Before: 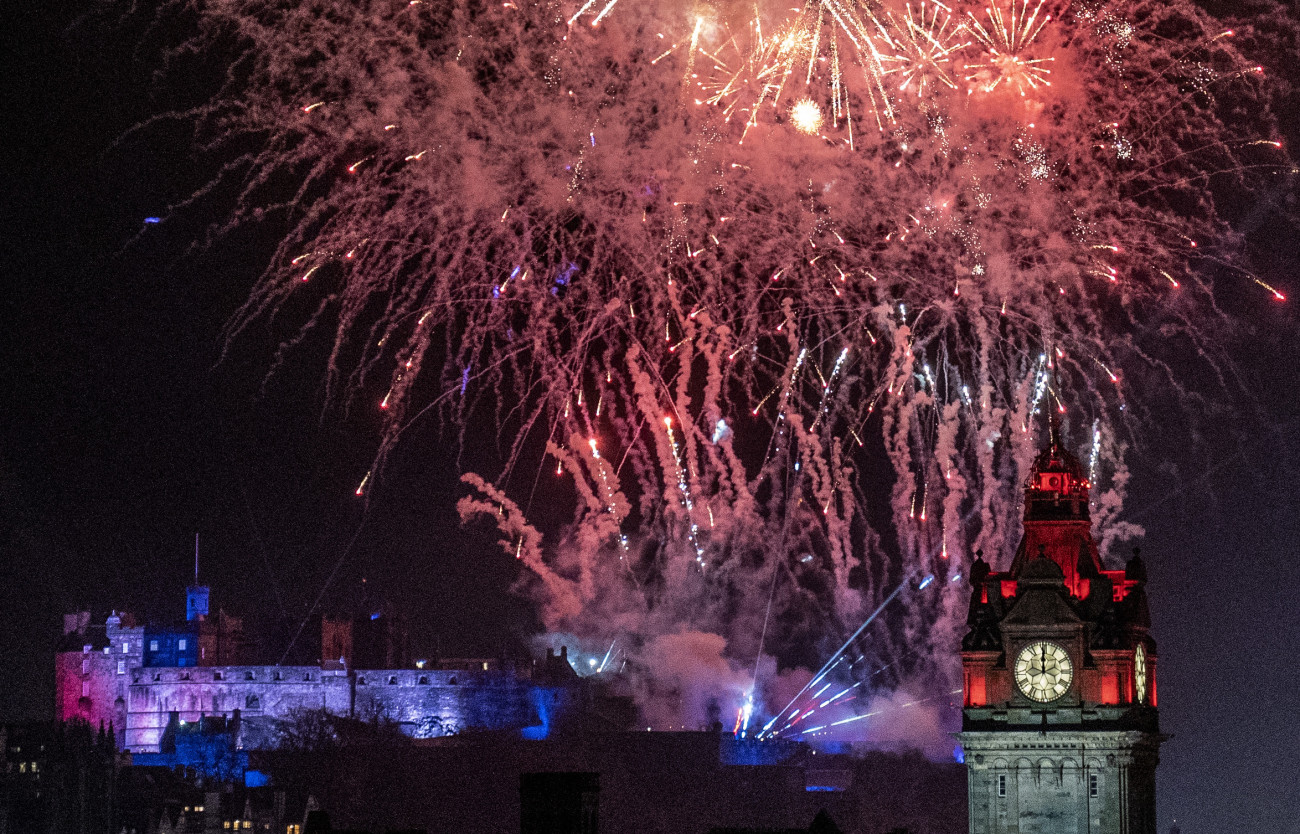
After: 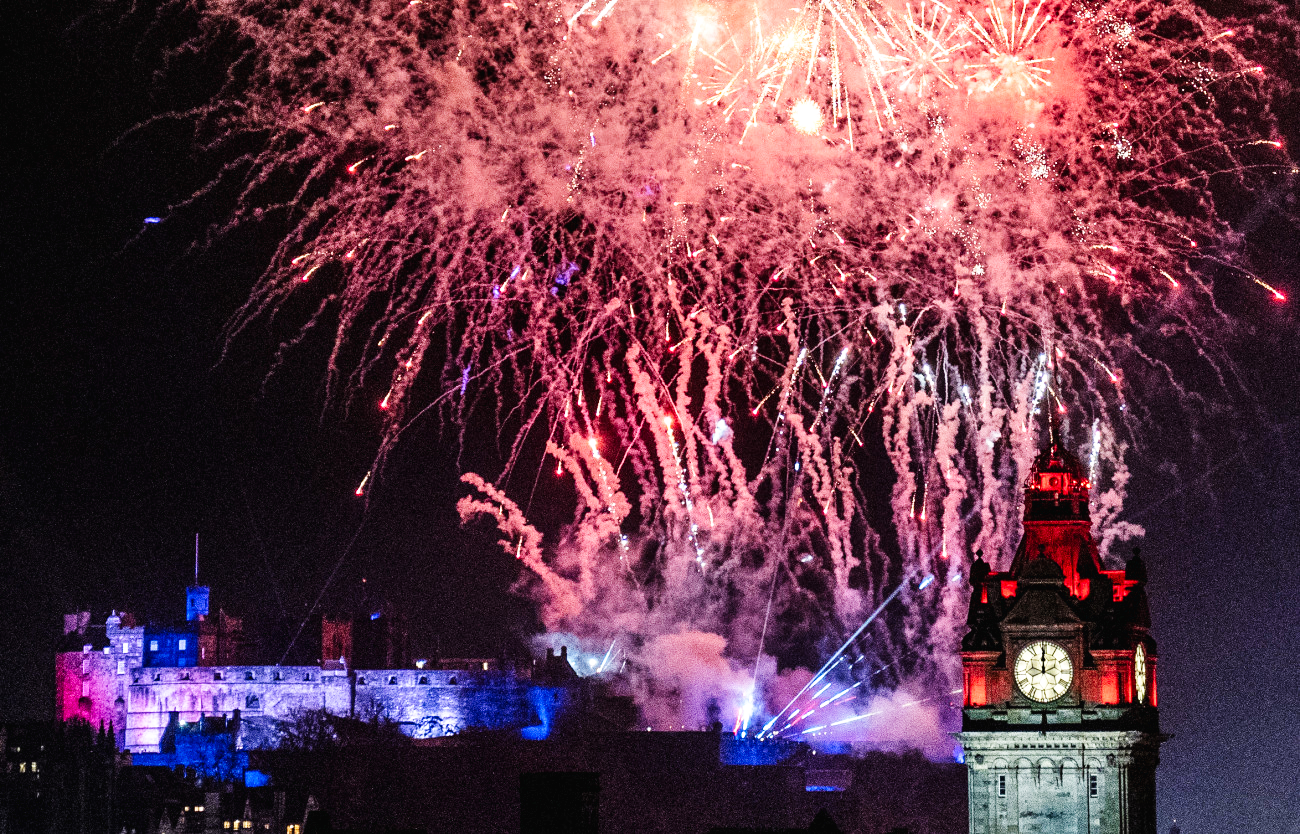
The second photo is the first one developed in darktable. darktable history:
color correction: highlights b* 0.016
base curve: curves: ch0 [(0, 0.003) (0.001, 0.002) (0.006, 0.004) (0.02, 0.022) (0.048, 0.086) (0.094, 0.234) (0.162, 0.431) (0.258, 0.629) (0.385, 0.8) (0.548, 0.918) (0.751, 0.988) (1, 1)], preserve colors none
